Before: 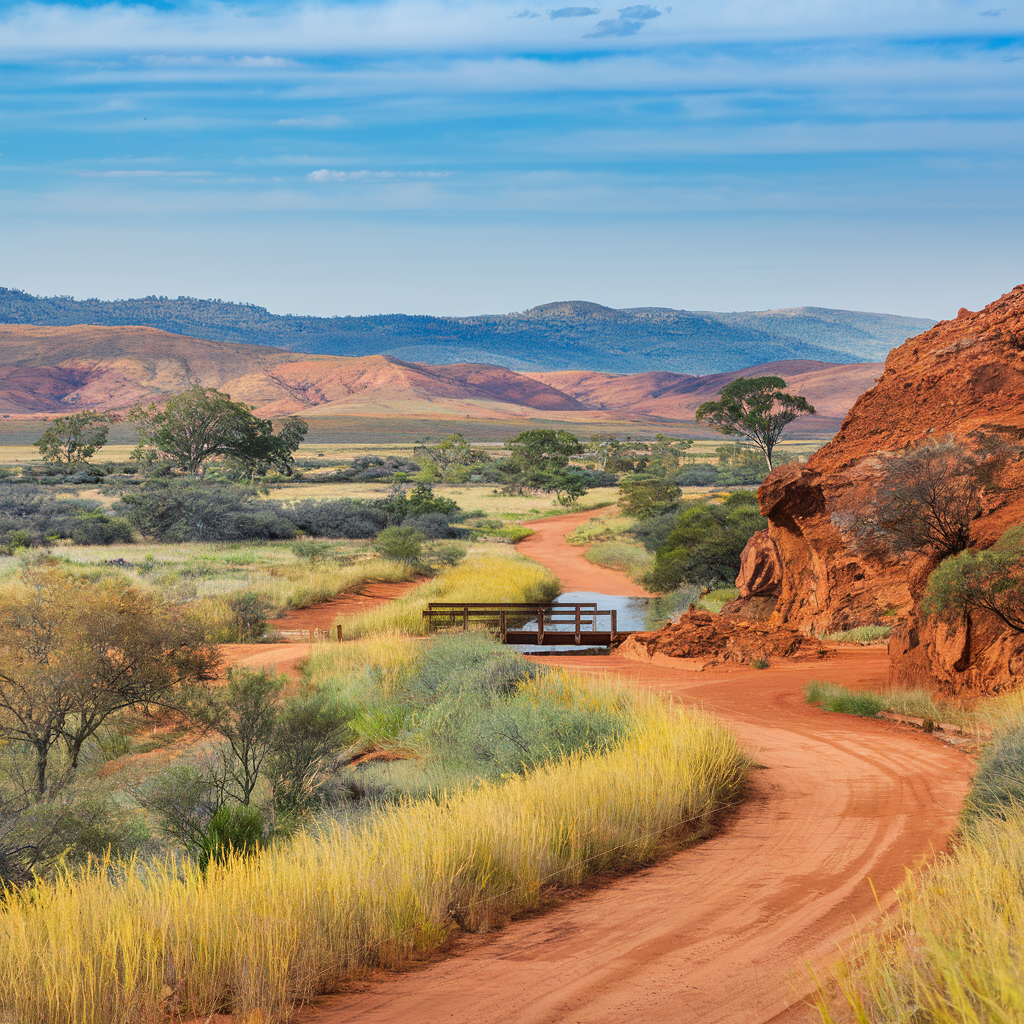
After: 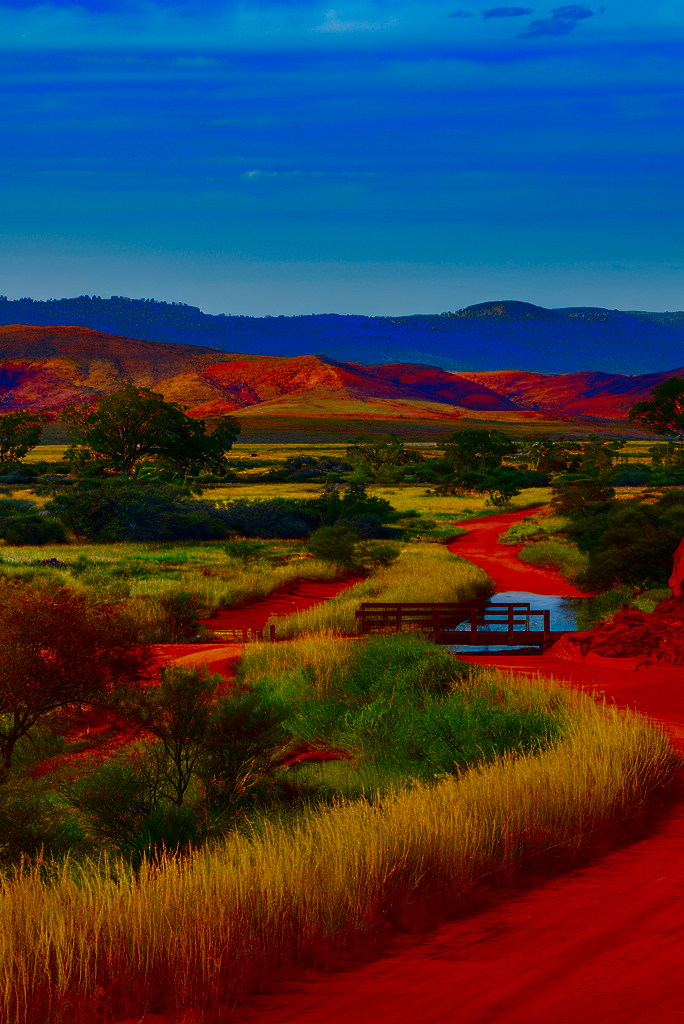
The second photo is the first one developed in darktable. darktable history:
color balance rgb: power › hue 316.04°, perceptual saturation grading › global saturation 19.735%, global vibrance 20%
crop and rotate: left 6.599%, right 26.583%
contrast brightness saturation: brightness -0.987, saturation 0.995
